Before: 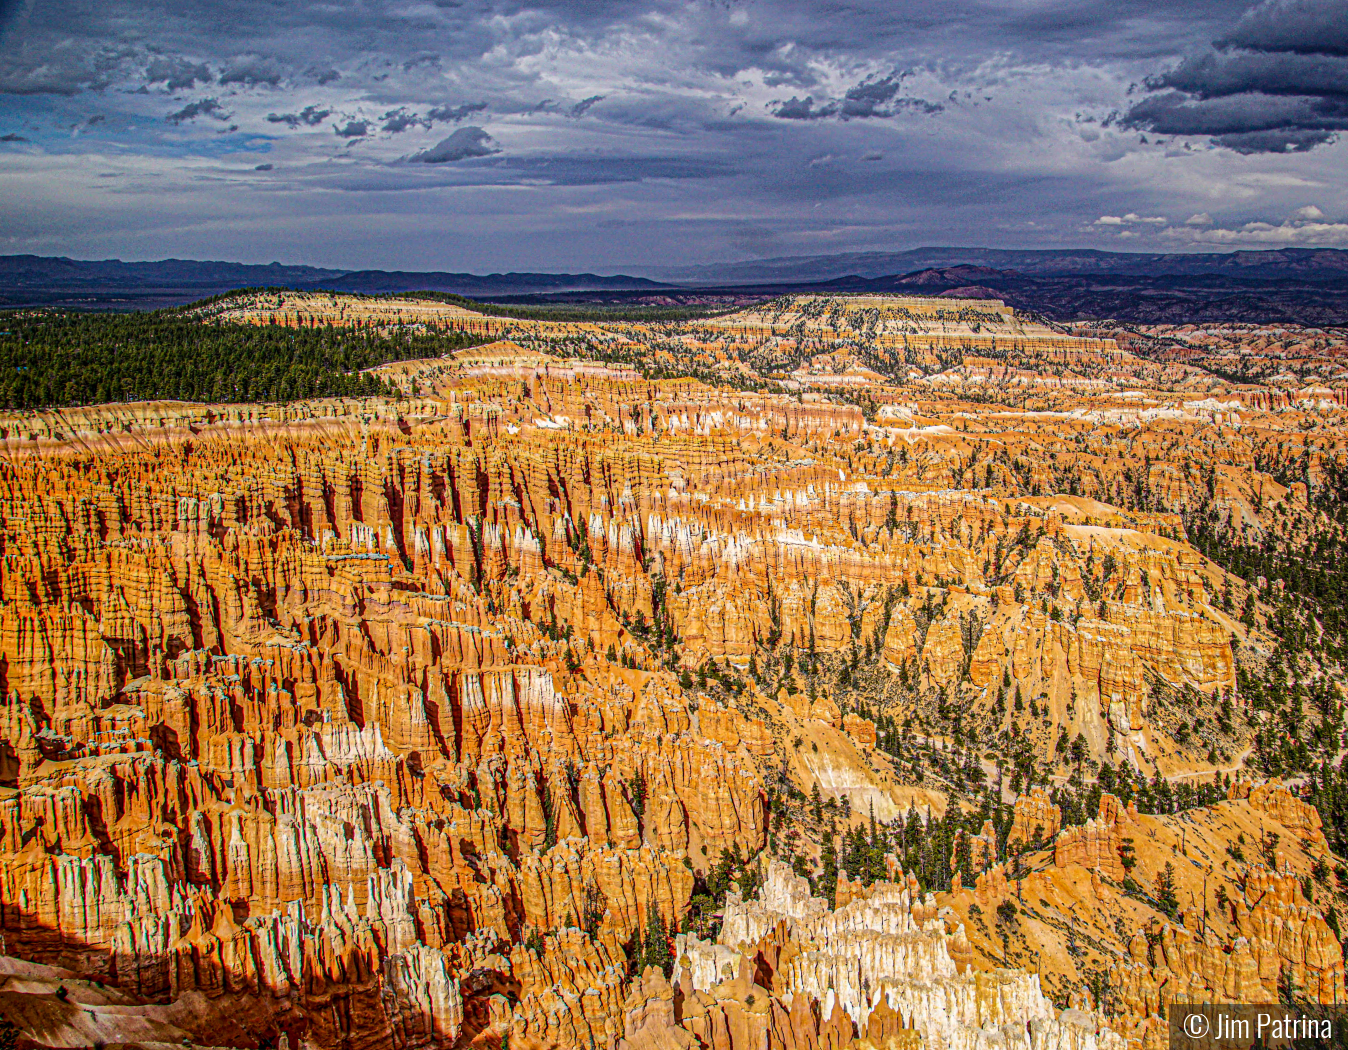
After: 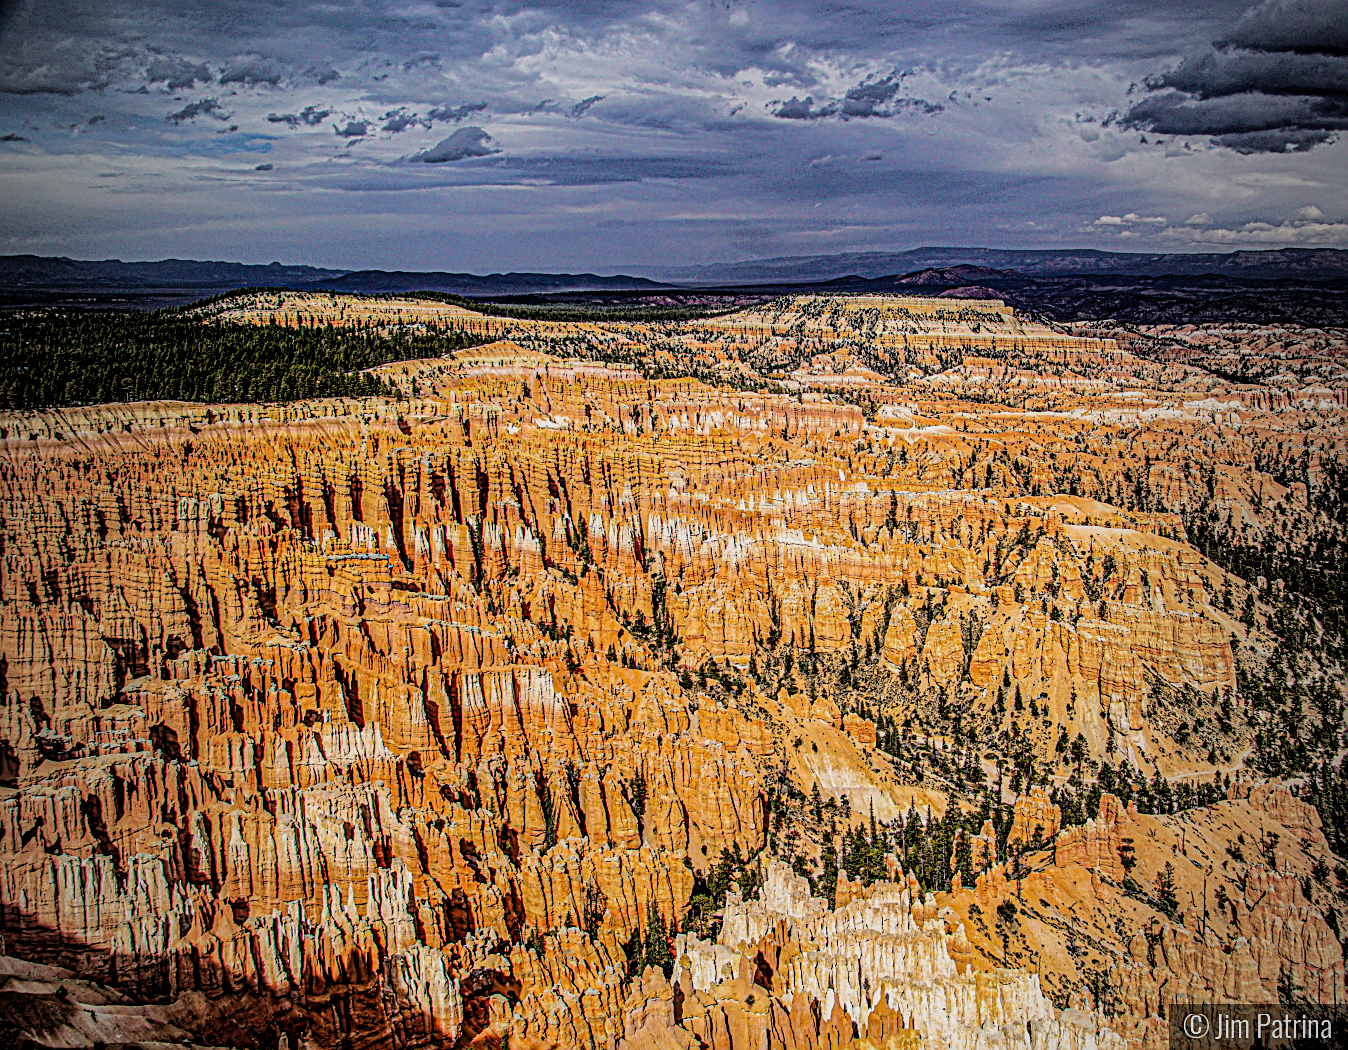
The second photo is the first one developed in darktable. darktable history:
sharpen: on, module defaults
filmic rgb: black relative exposure -3.31 EV, white relative exposure 3.45 EV, hardness 2.36, contrast 1.103
vignetting: fall-off start 97%, fall-off radius 100%, width/height ratio 0.609, unbound false
